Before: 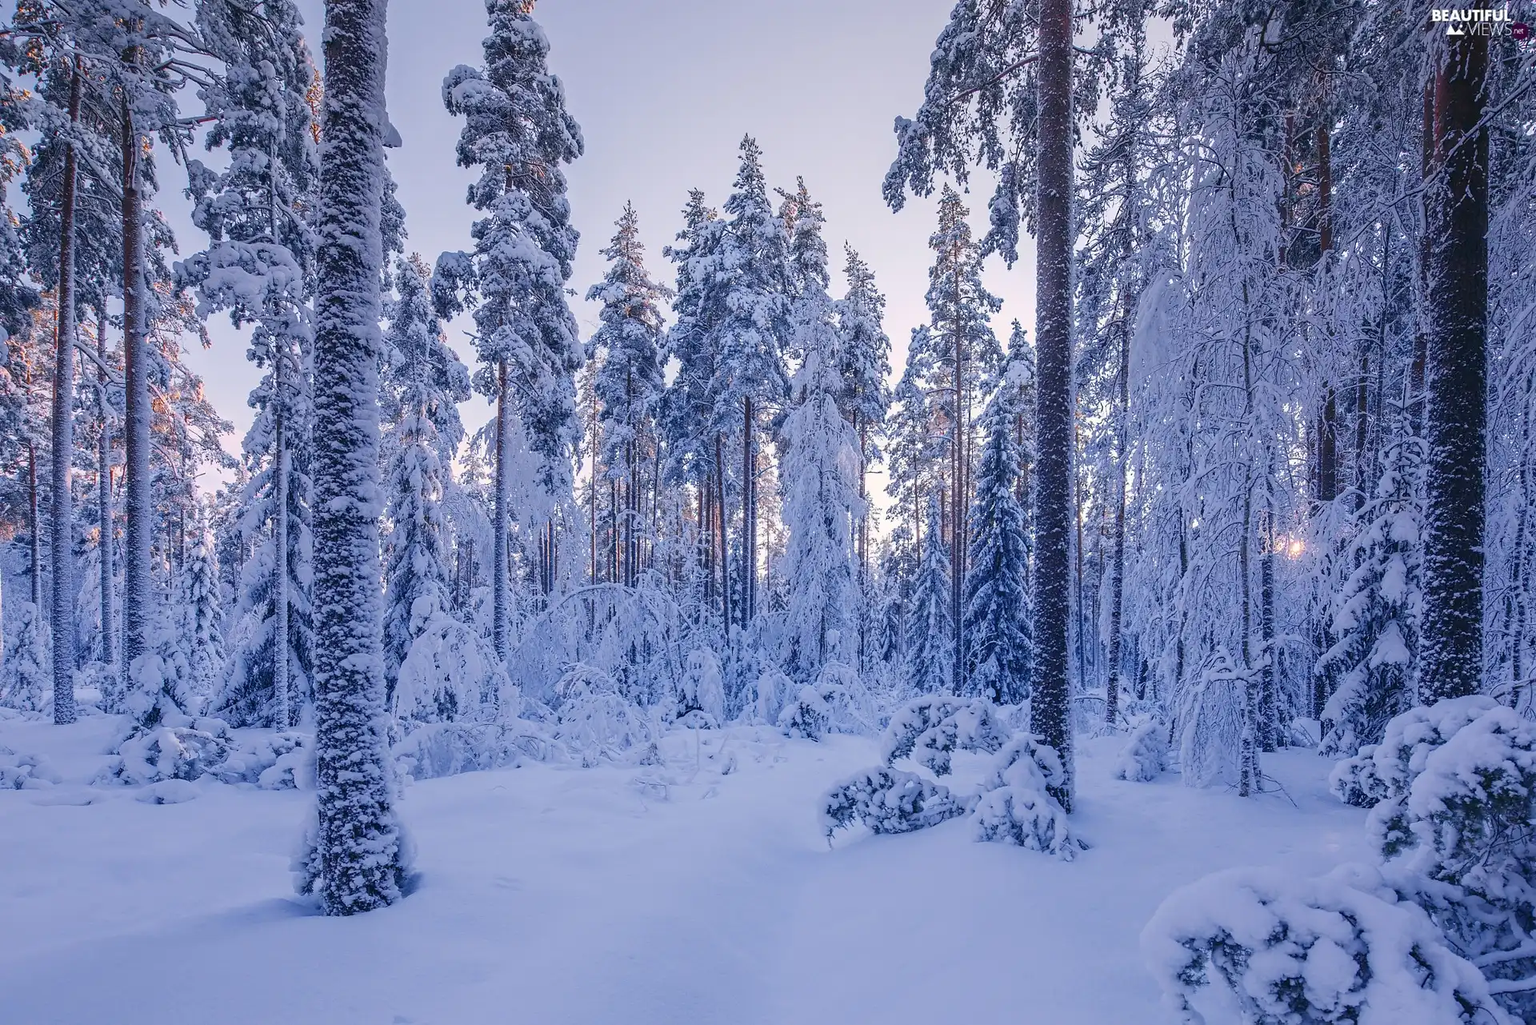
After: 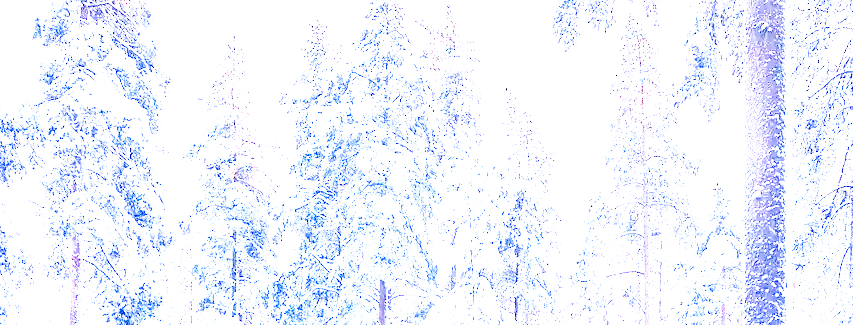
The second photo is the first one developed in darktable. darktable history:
base curve: curves: ch0 [(0, 0) (0.028, 0.03) (0.121, 0.232) (0.46, 0.748) (0.859, 0.968) (1, 1)], exposure shift 0.573, preserve colors none
contrast brightness saturation: saturation 0.181
exposure: black level correction 0.001, exposure 2.685 EV, compensate highlight preservation false
tone curve: curves: ch0 [(0, 0) (0.389, 0.458) (0.745, 0.82) (0.849, 0.917) (0.919, 0.969) (1, 1)]; ch1 [(0, 0) (0.437, 0.404) (0.5, 0.5) (0.529, 0.55) (0.58, 0.6) (0.616, 0.649) (1, 1)]; ch2 [(0, 0) (0.442, 0.428) (0.5, 0.5) (0.525, 0.543) (0.585, 0.62) (1, 1)], preserve colors none
crop: left 28.773%, top 16.824%, right 26.761%, bottom 57.802%
